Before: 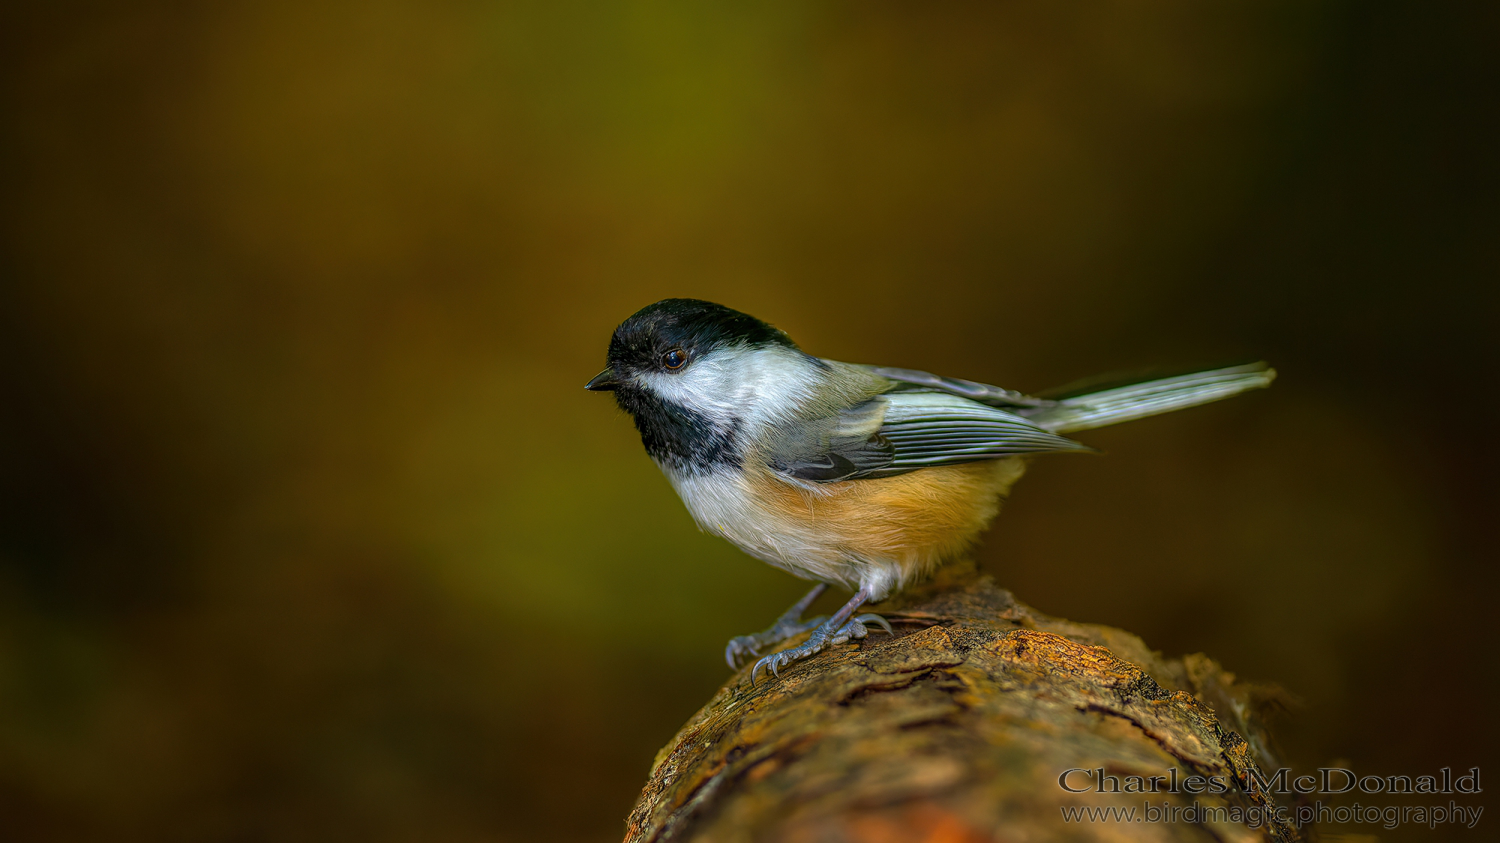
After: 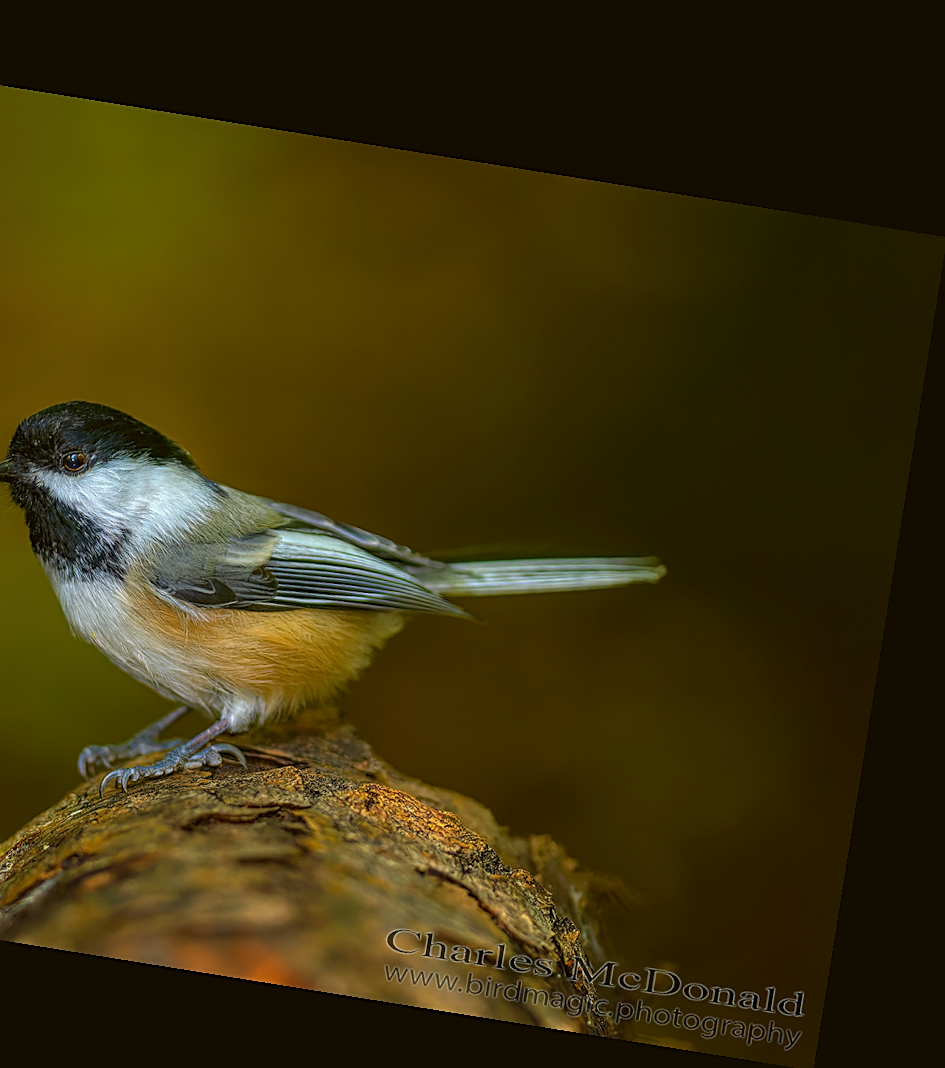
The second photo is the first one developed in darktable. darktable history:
color balance: lift [1.004, 1.002, 1.002, 0.998], gamma [1, 1.007, 1.002, 0.993], gain [1, 0.977, 1.013, 1.023], contrast -3.64%
sharpen: on, module defaults
rotate and perspective: rotation 9.12°, automatic cropping off
crop: left 41.402%
